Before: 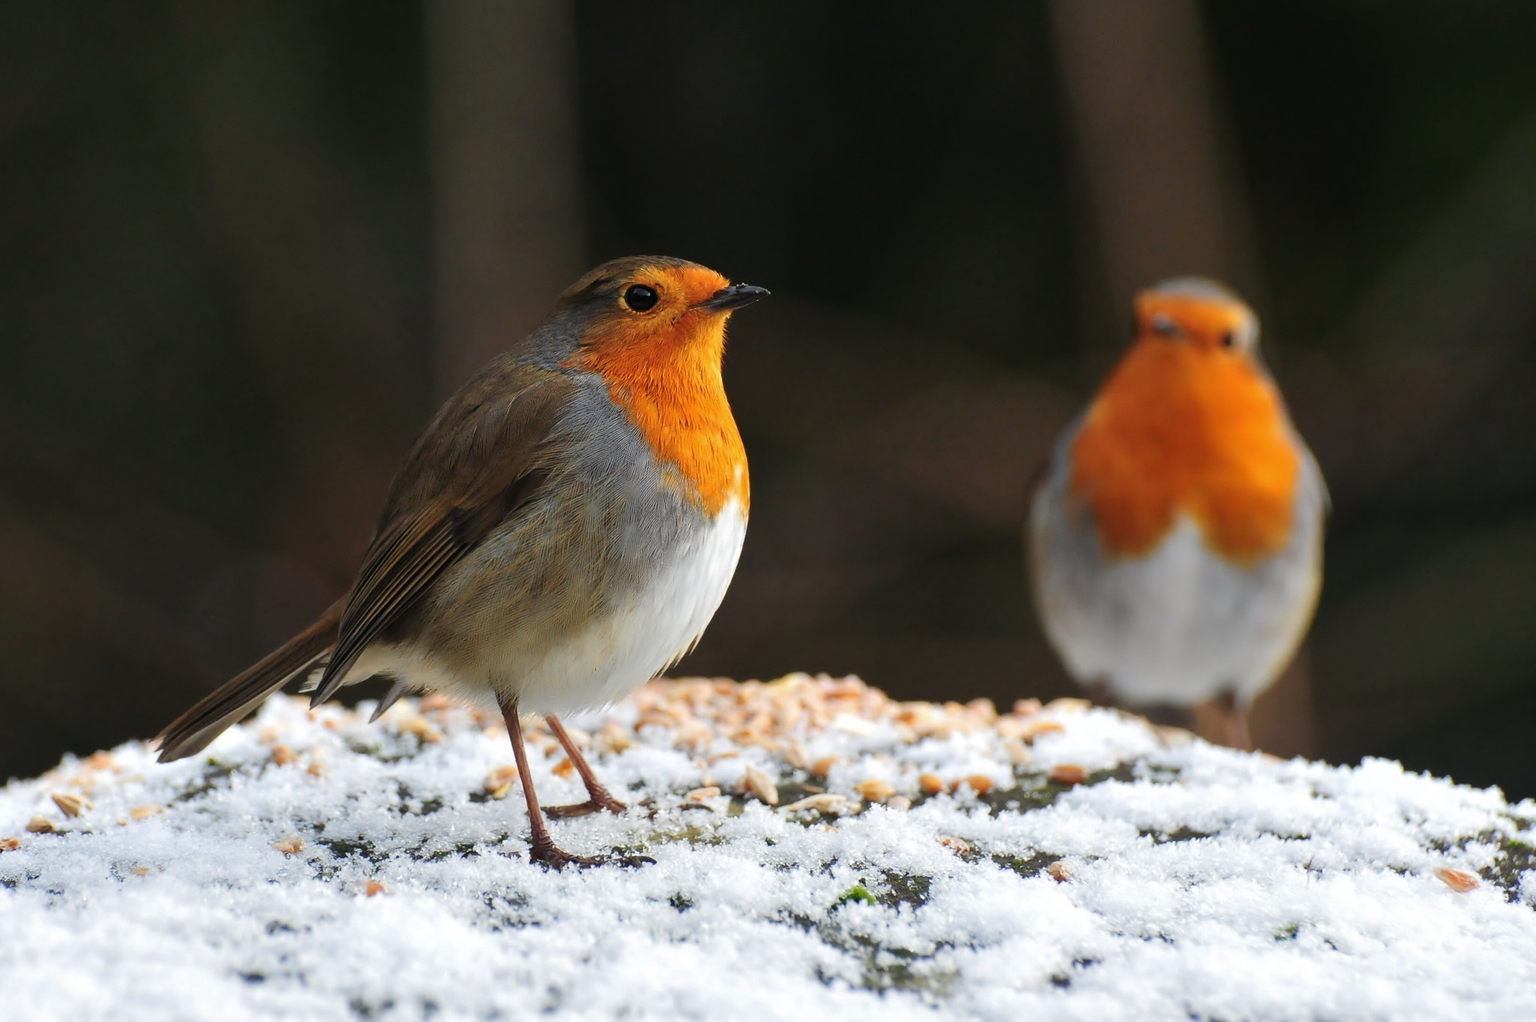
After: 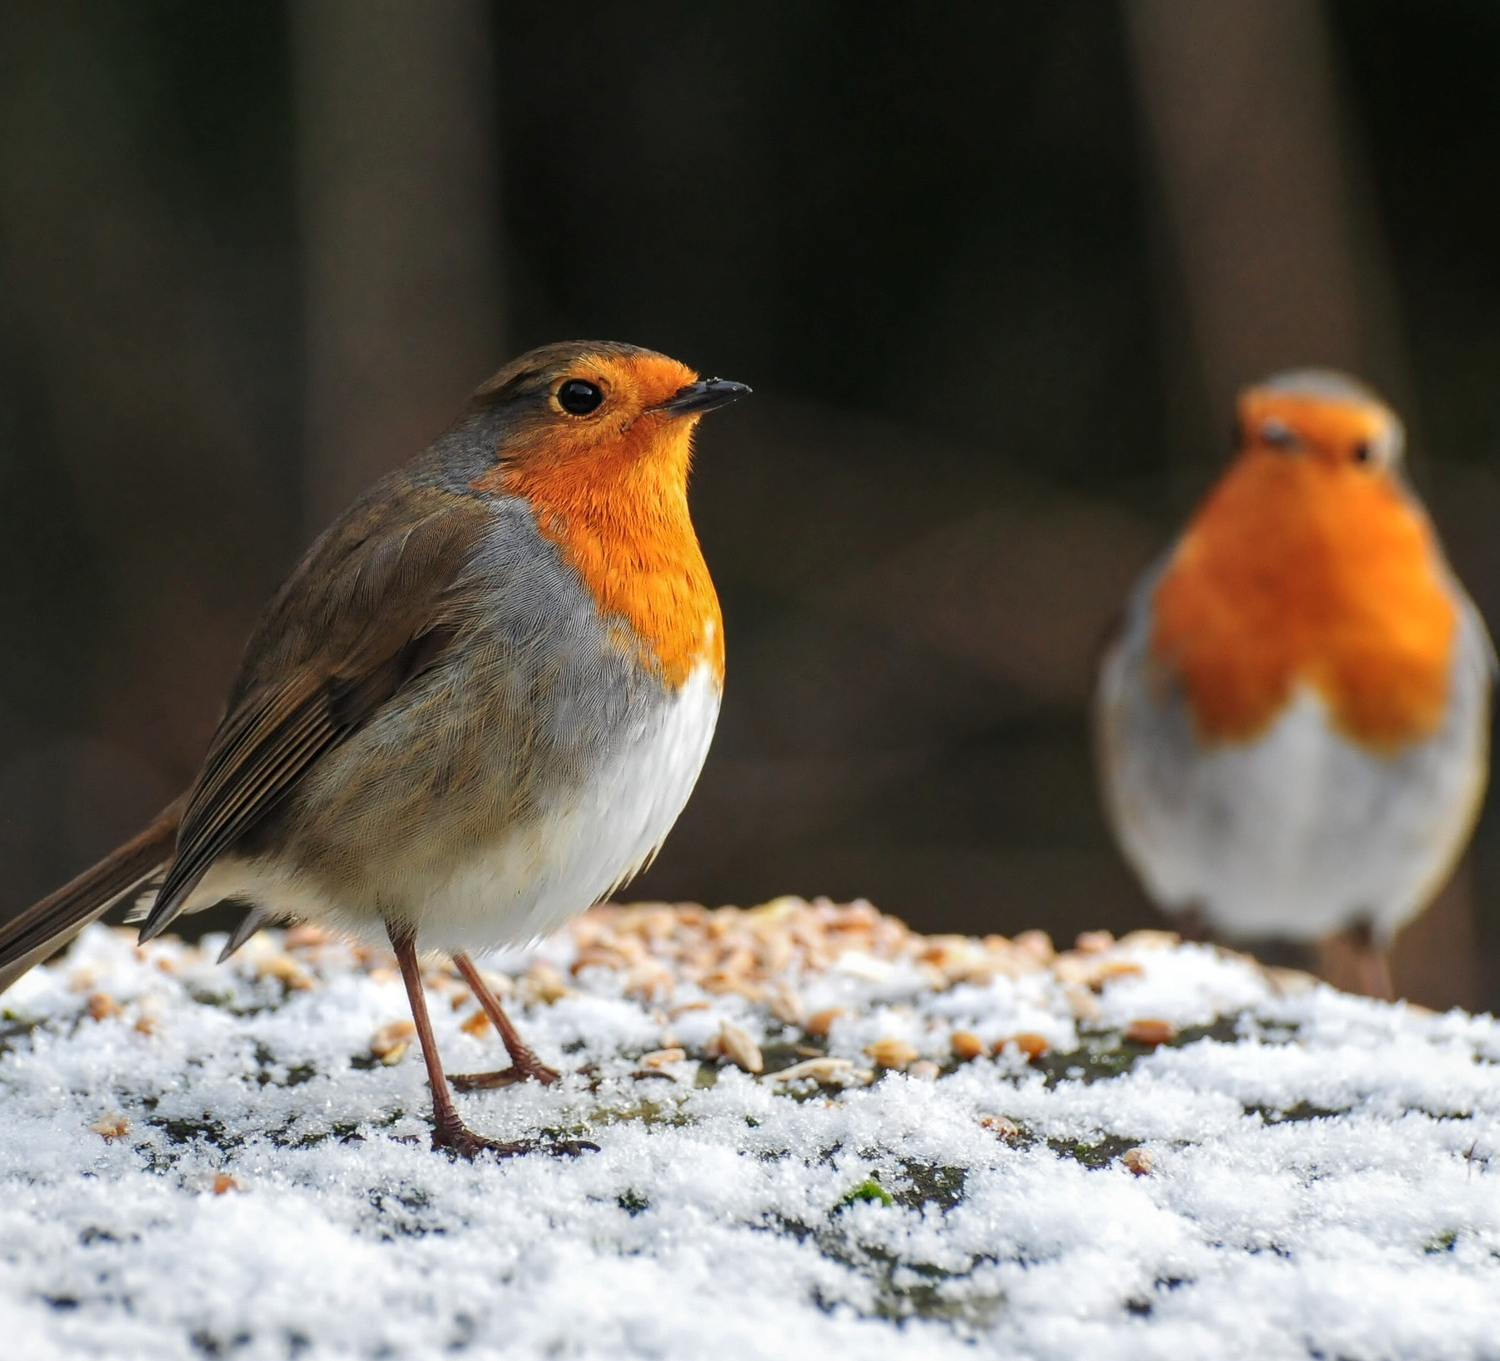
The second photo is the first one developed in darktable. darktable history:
crop: left 13.443%, right 13.31%
local contrast: on, module defaults
